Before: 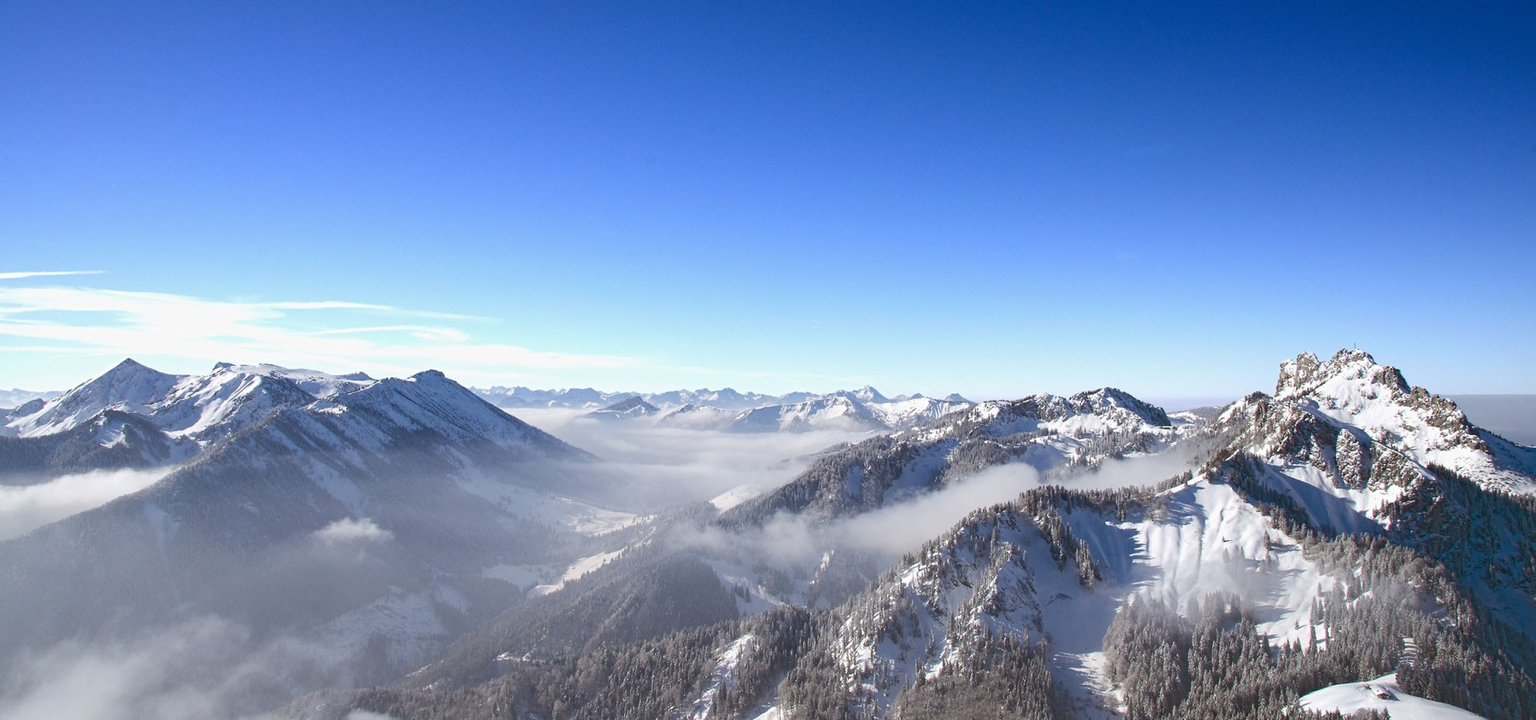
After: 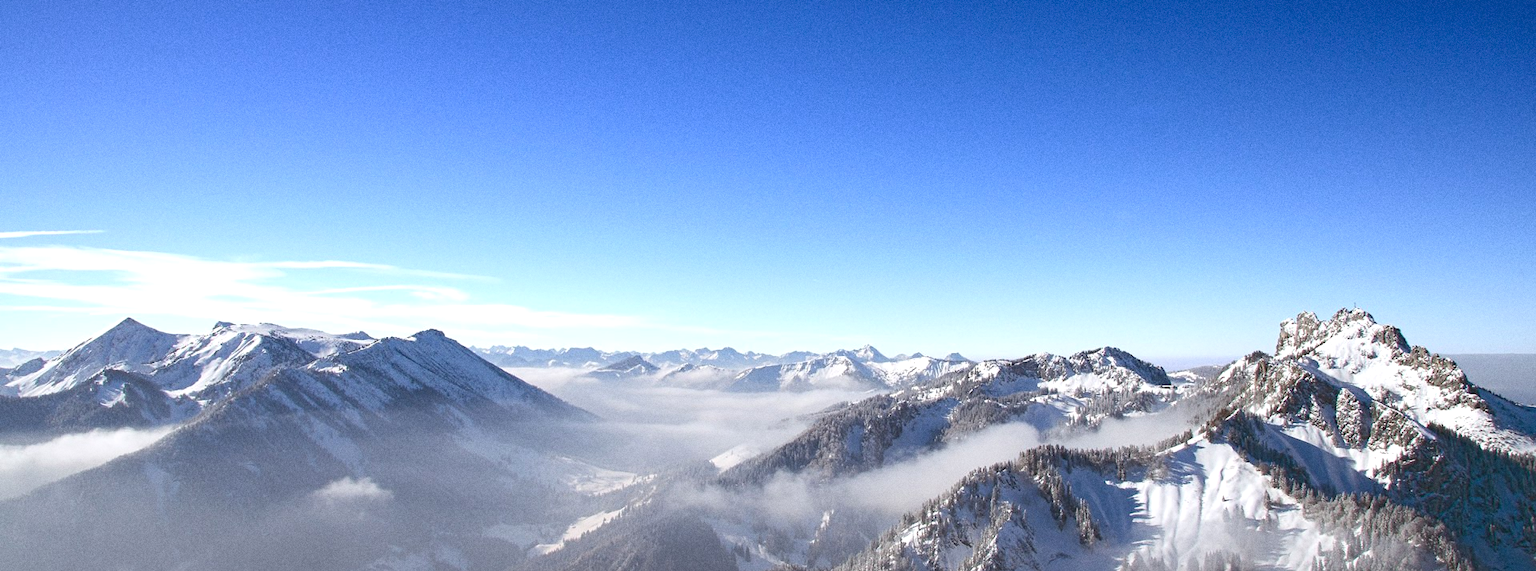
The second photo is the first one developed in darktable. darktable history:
crop and rotate: top 5.667%, bottom 14.937%
exposure: exposure 0.178 EV, compensate exposure bias true, compensate highlight preservation false
grain: coarseness 0.09 ISO
